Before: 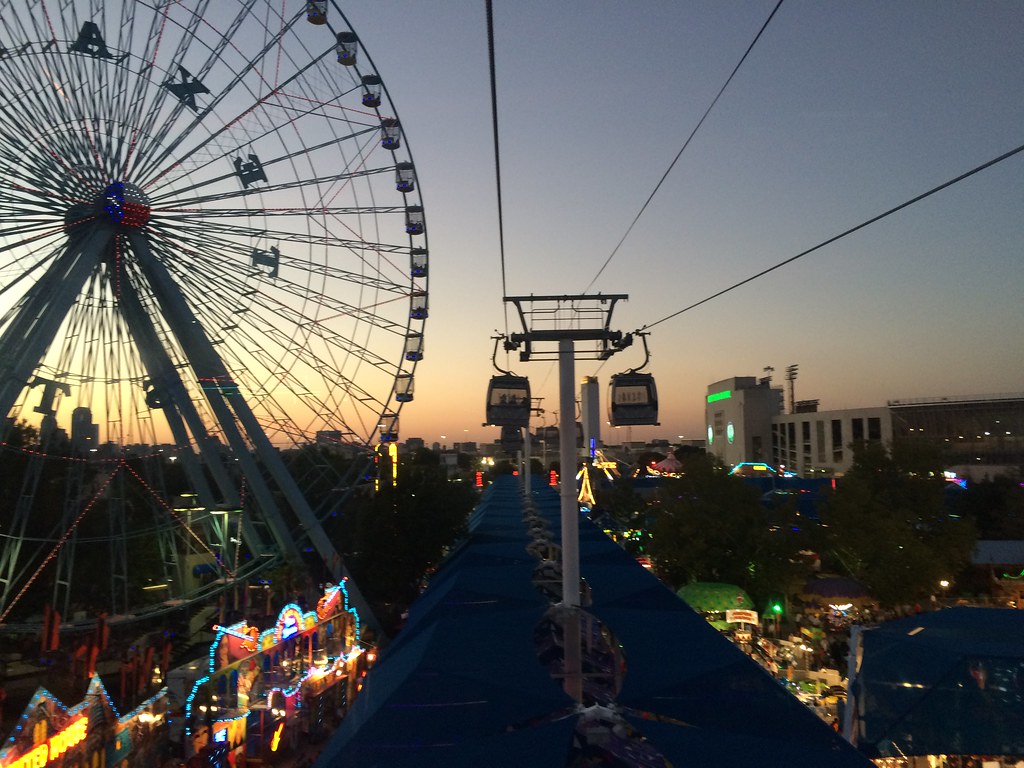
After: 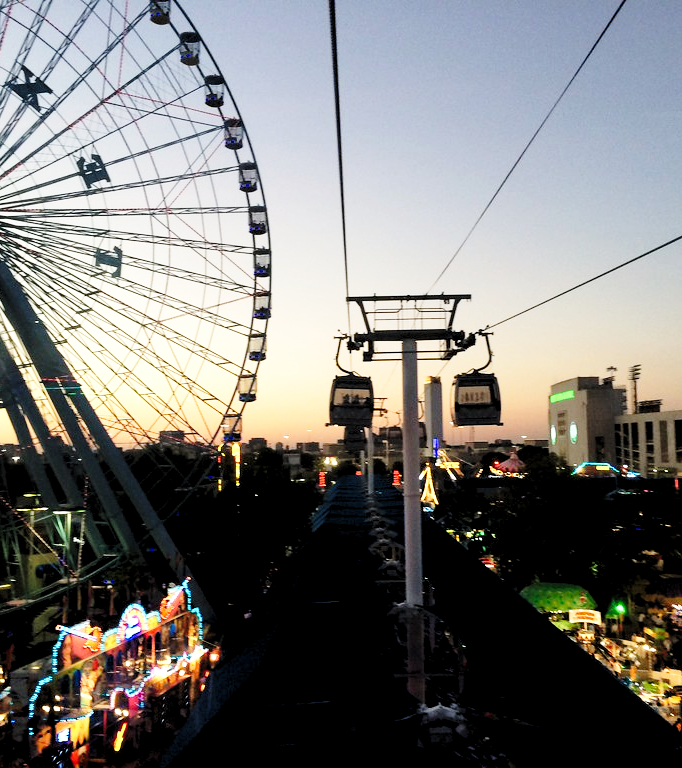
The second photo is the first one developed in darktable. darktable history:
base curve: curves: ch0 [(0, 0) (0.028, 0.03) (0.121, 0.232) (0.46, 0.748) (0.859, 0.968) (1, 1)], preserve colors none
crop: left 15.419%, right 17.914%
rgb levels: levels [[0.01, 0.419, 0.839], [0, 0.5, 1], [0, 0.5, 1]]
